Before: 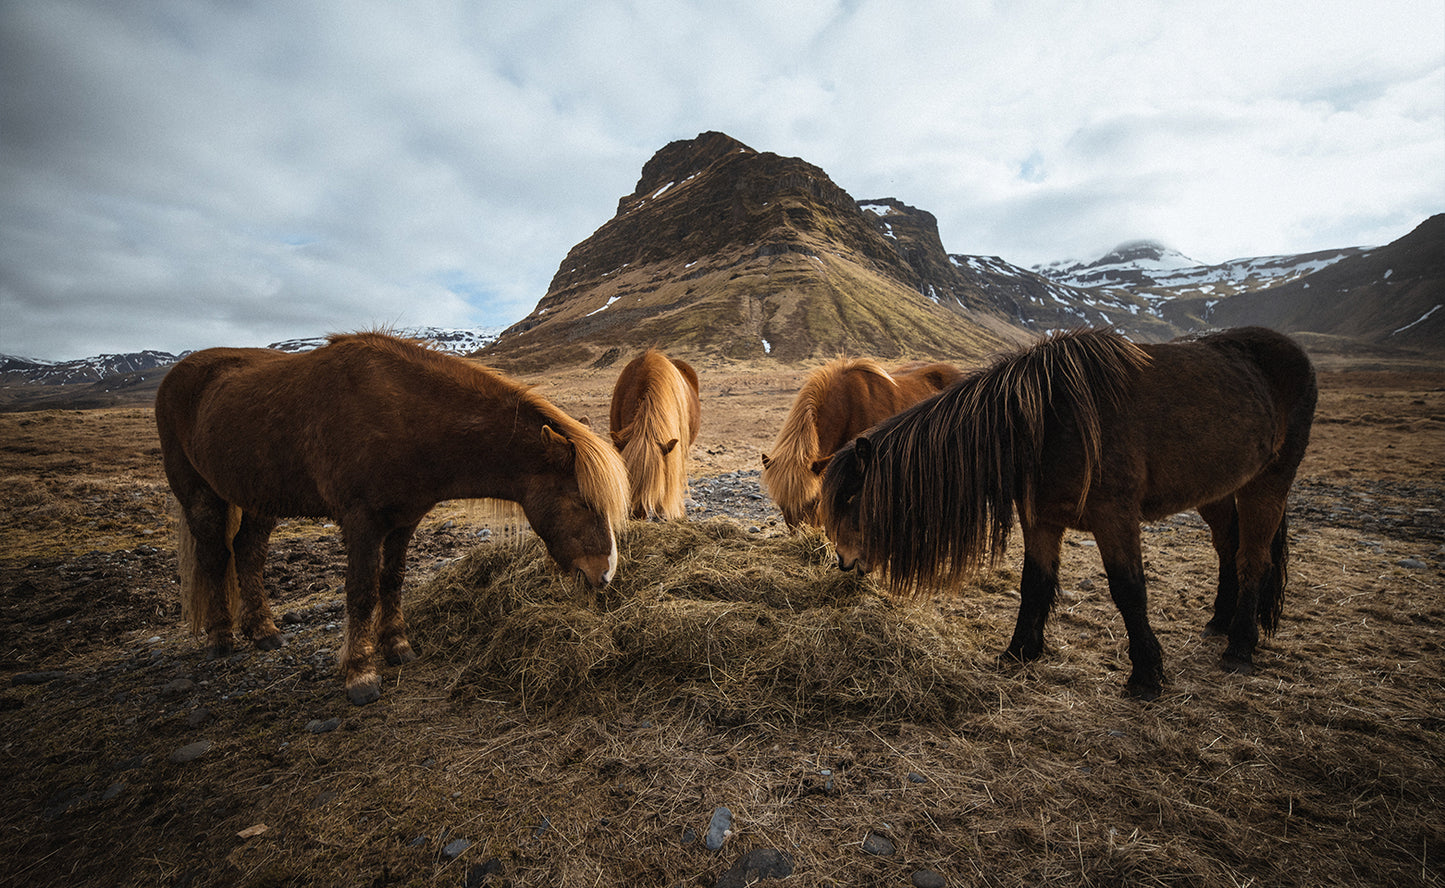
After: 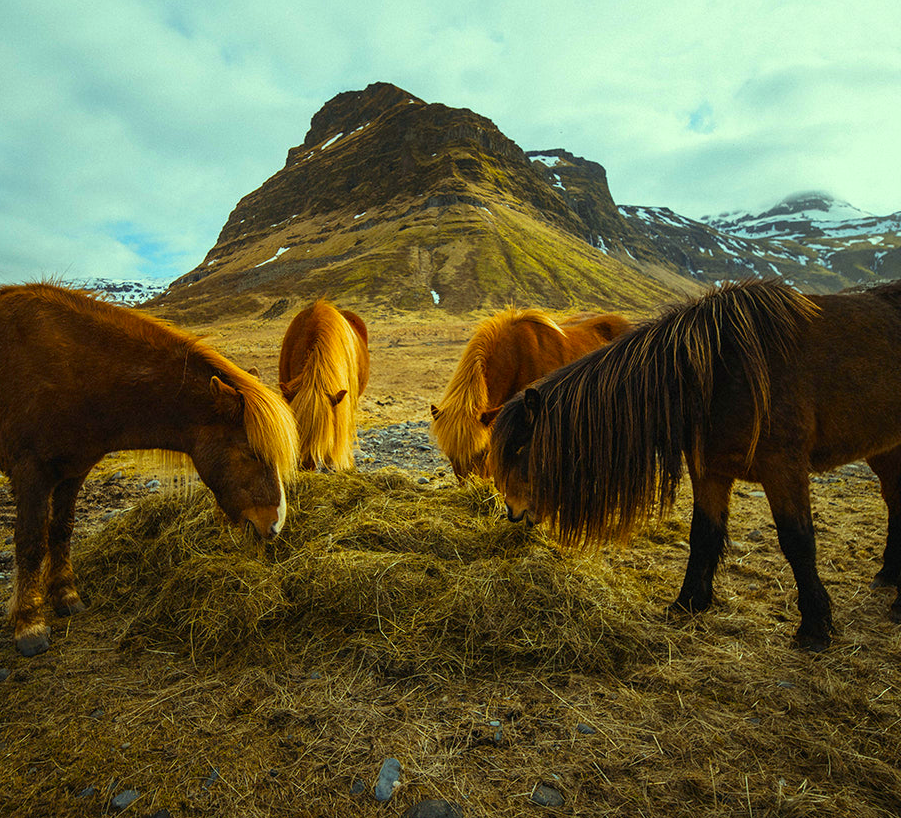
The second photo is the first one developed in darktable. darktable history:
crop and rotate: left 22.918%, top 5.629%, right 14.711%, bottom 2.247%
color correction: highlights a* -10.77, highlights b* 9.8, saturation 1.72
